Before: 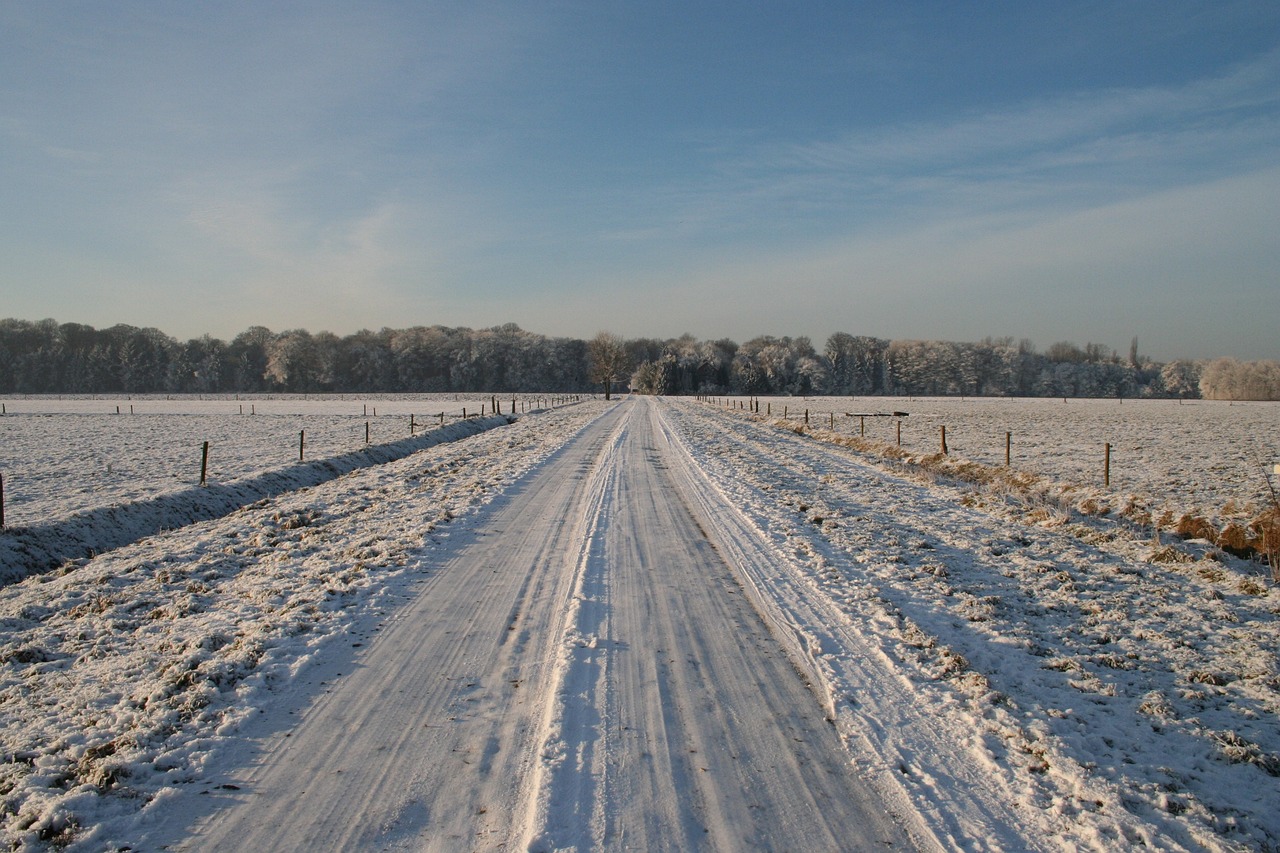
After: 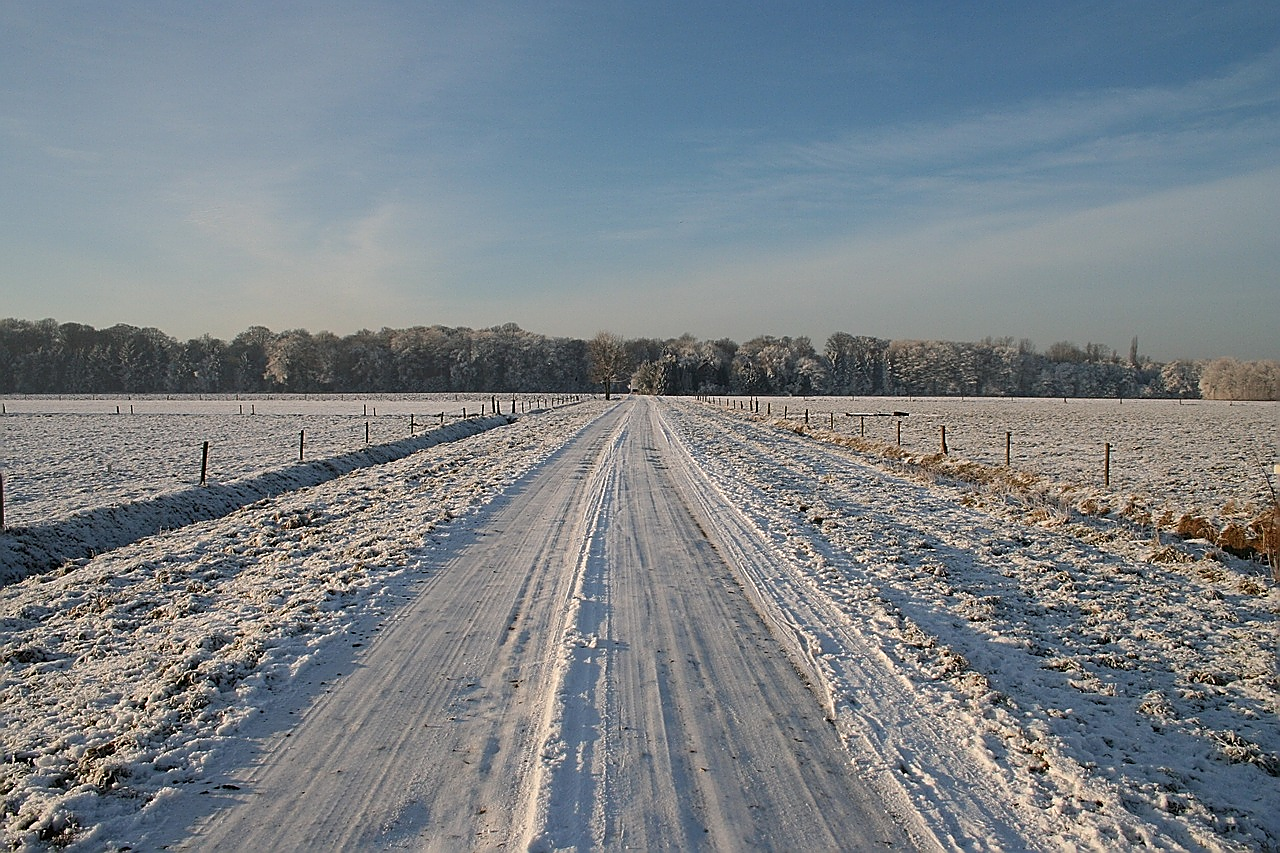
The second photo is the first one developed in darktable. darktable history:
sharpen: radius 1.426, amount 1.254, threshold 0.626
